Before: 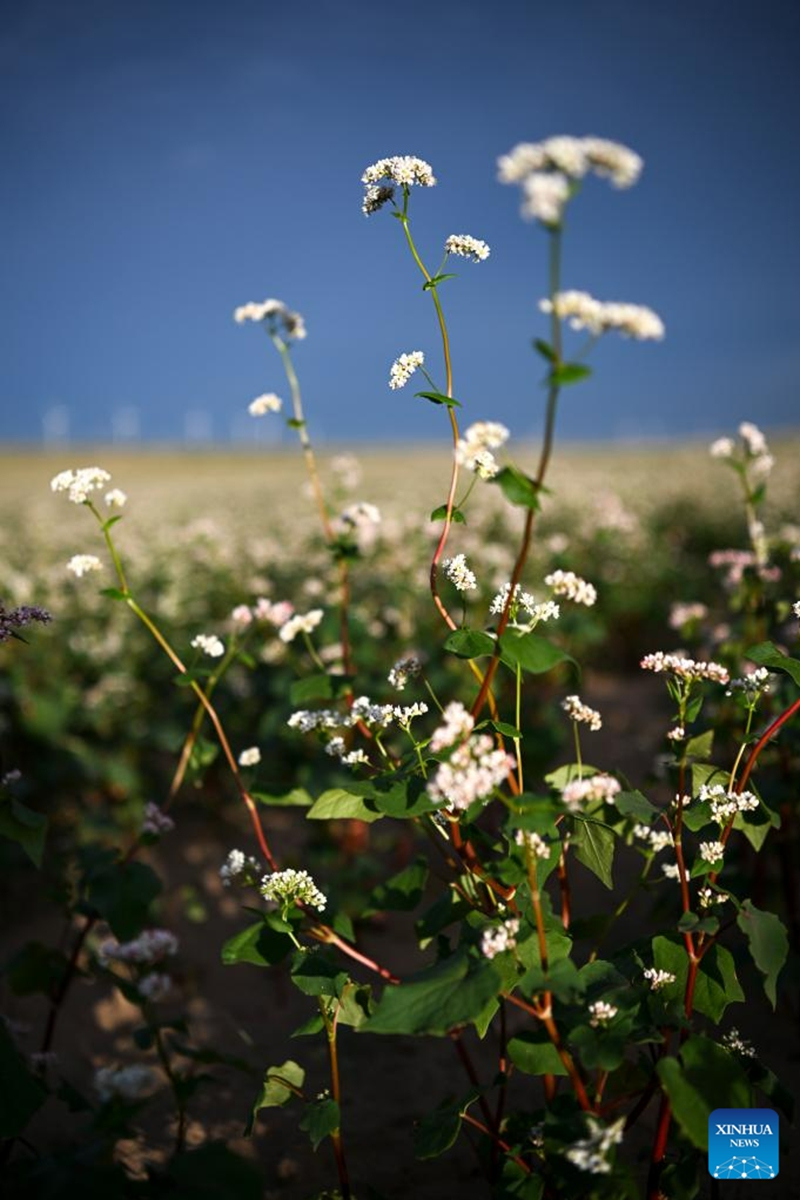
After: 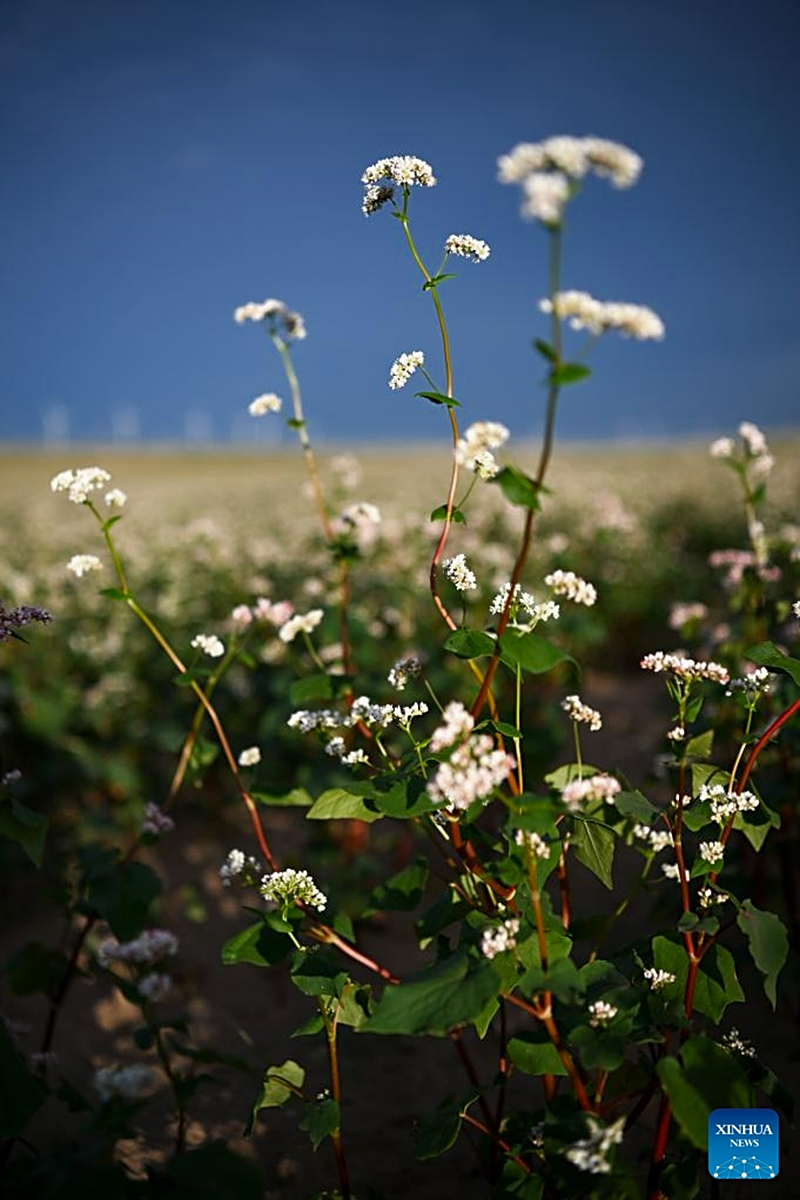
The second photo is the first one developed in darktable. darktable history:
sharpen: on, module defaults
color zones: curves: ch0 [(0, 0.425) (0.143, 0.422) (0.286, 0.42) (0.429, 0.419) (0.571, 0.419) (0.714, 0.42) (0.857, 0.422) (1, 0.425)]
